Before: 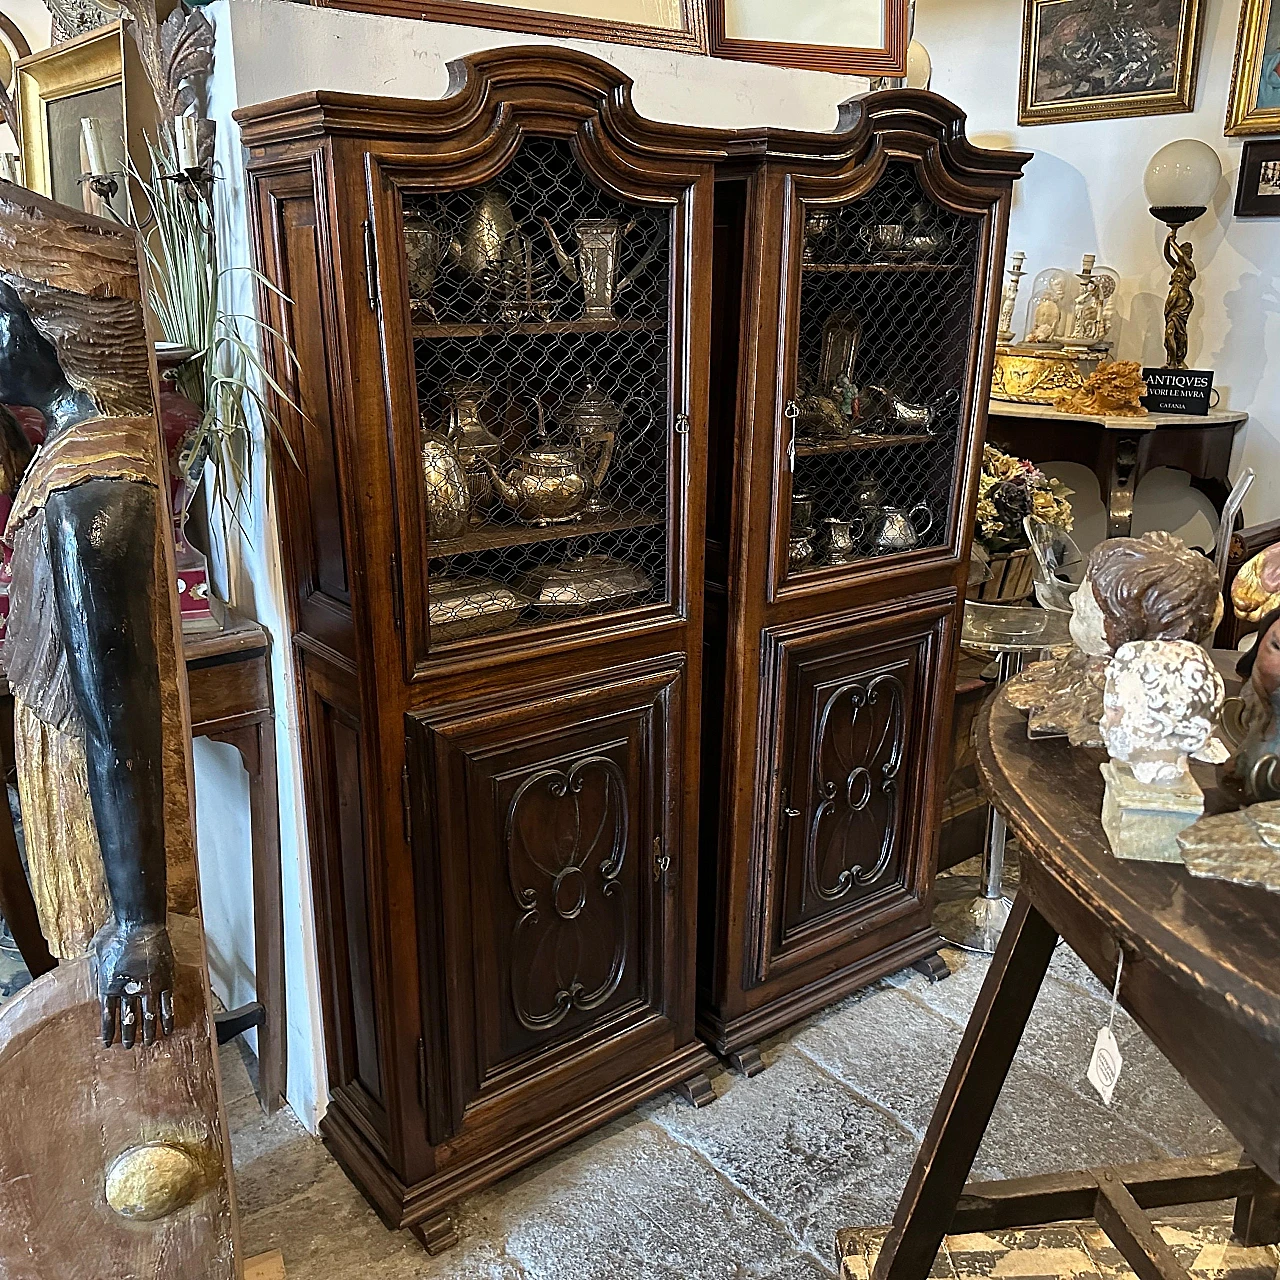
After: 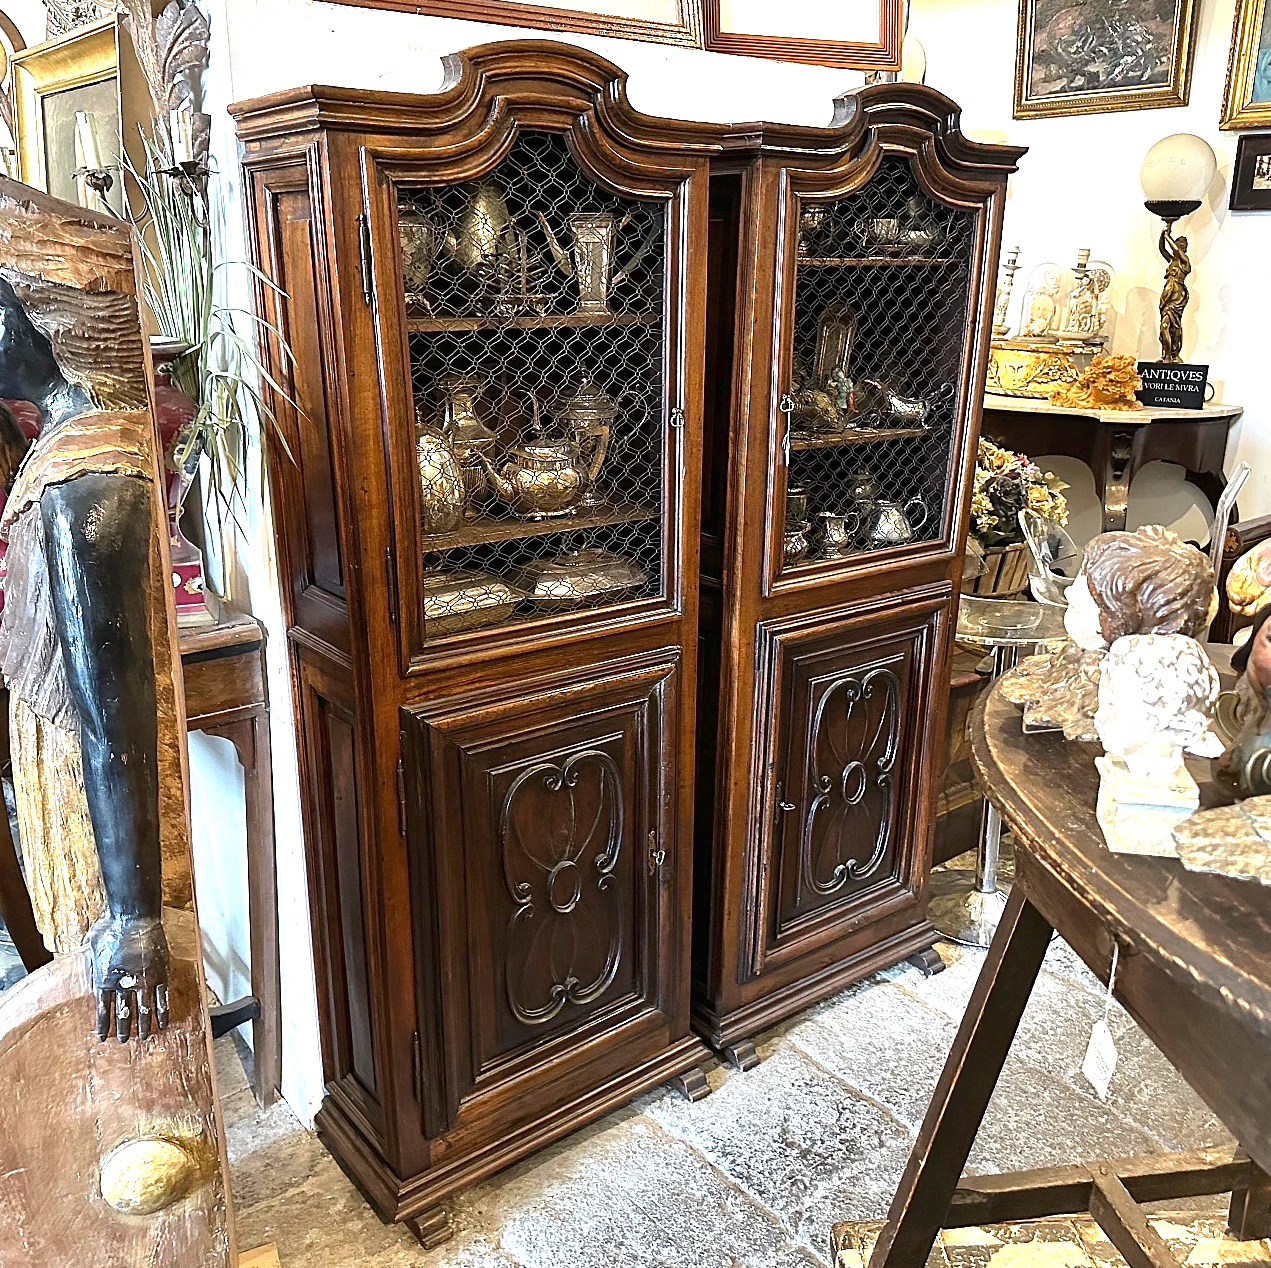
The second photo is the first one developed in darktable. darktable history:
exposure: black level correction 0, exposure 1.2 EV, compensate highlight preservation false
crop: left 0.434%, top 0.485%, right 0.244%, bottom 0.386%
